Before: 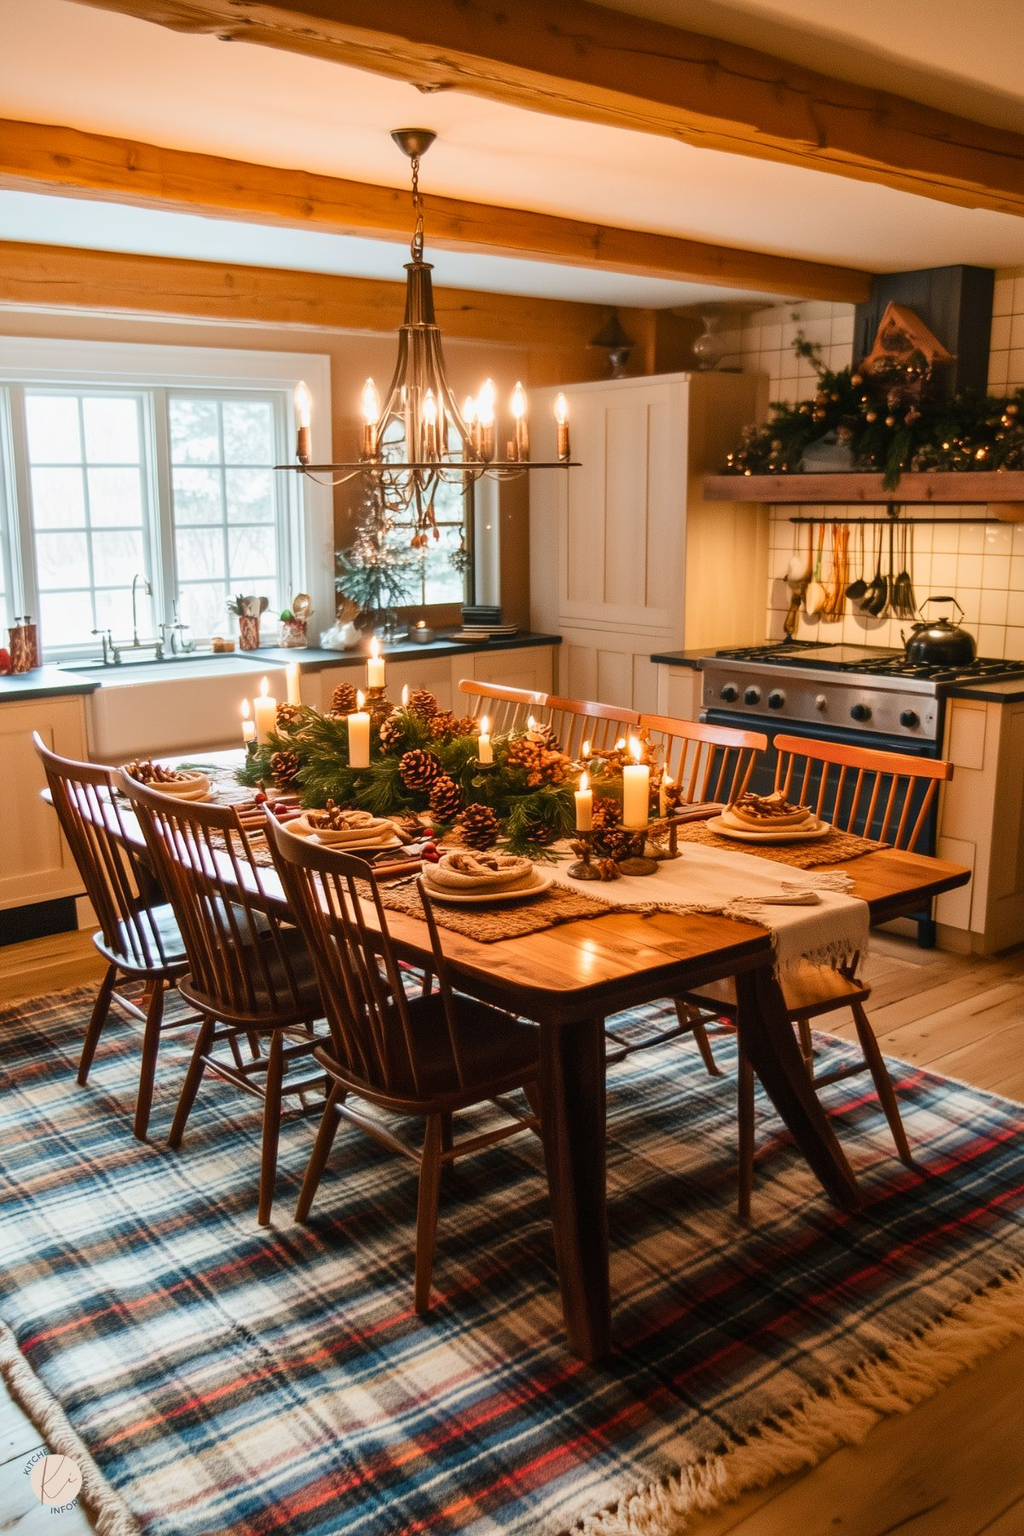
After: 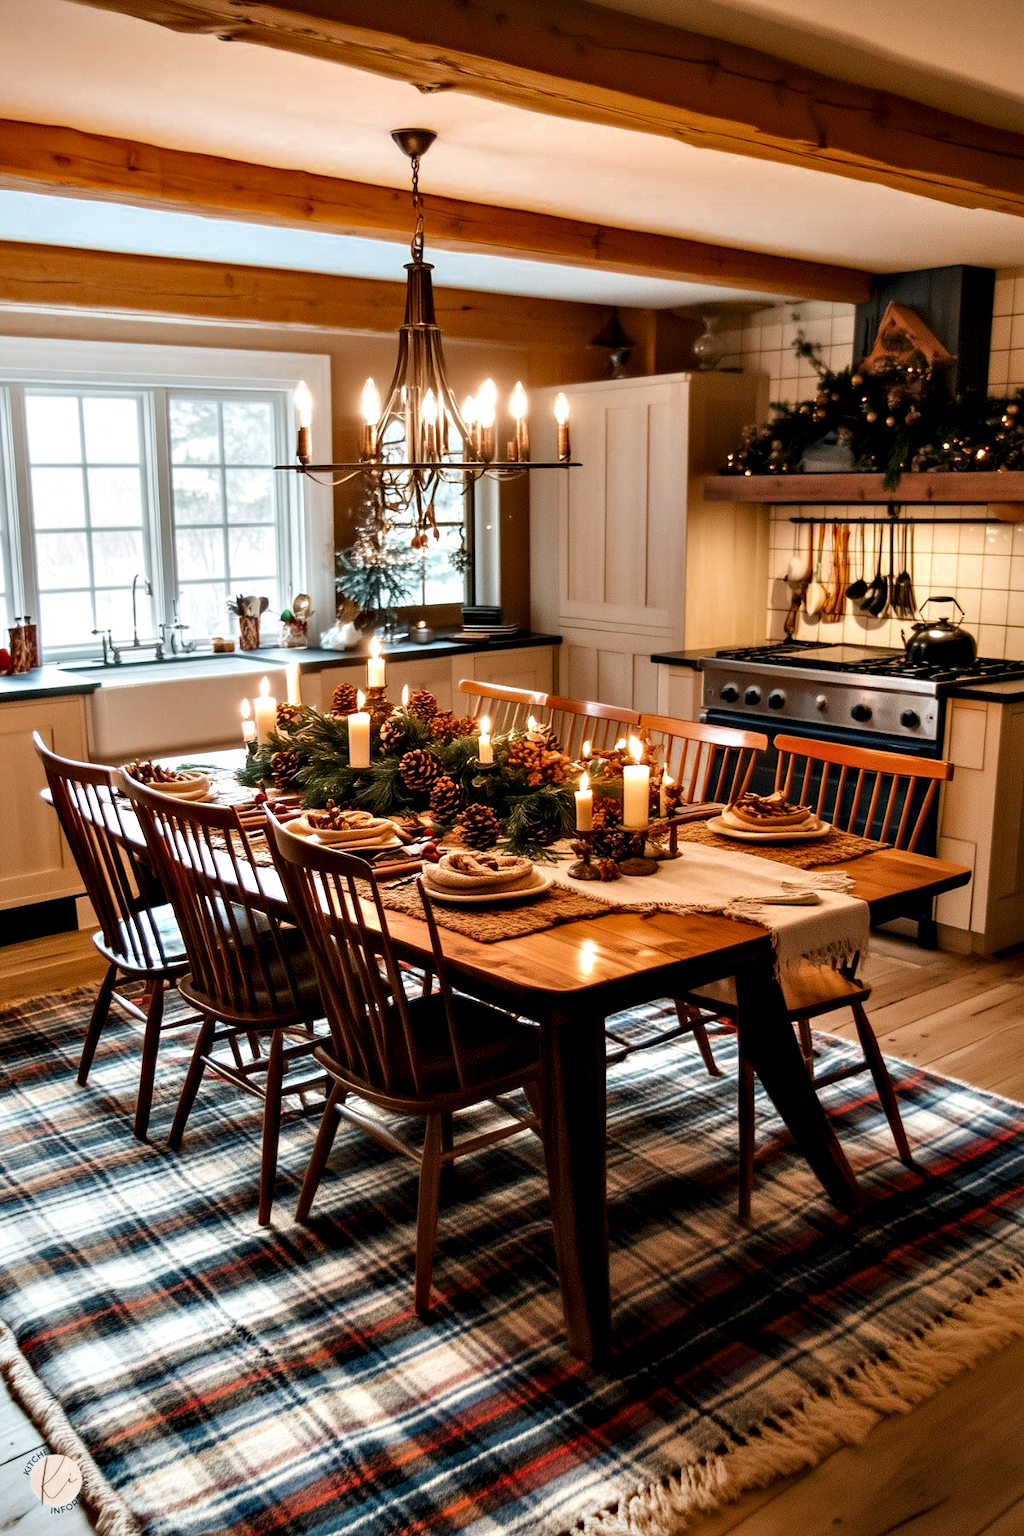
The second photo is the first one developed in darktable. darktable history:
contrast equalizer: octaves 7, y [[0.6 ×6], [0.55 ×6], [0 ×6], [0 ×6], [0 ×6]]
color zones: curves: ch0 [(0, 0.5) (0.125, 0.4) (0.25, 0.5) (0.375, 0.4) (0.5, 0.4) (0.625, 0.35) (0.75, 0.35) (0.875, 0.5)]; ch1 [(0, 0.35) (0.125, 0.45) (0.25, 0.35) (0.375, 0.35) (0.5, 0.35) (0.625, 0.35) (0.75, 0.45) (0.875, 0.35)]; ch2 [(0, 0.6) (0.125, 0.5) (0.25, 0.5) (0.375, 0.6) (0.5, 0.6) (0.625, 0.5) (0.75, 0.5) (0.875, 0.5)]
